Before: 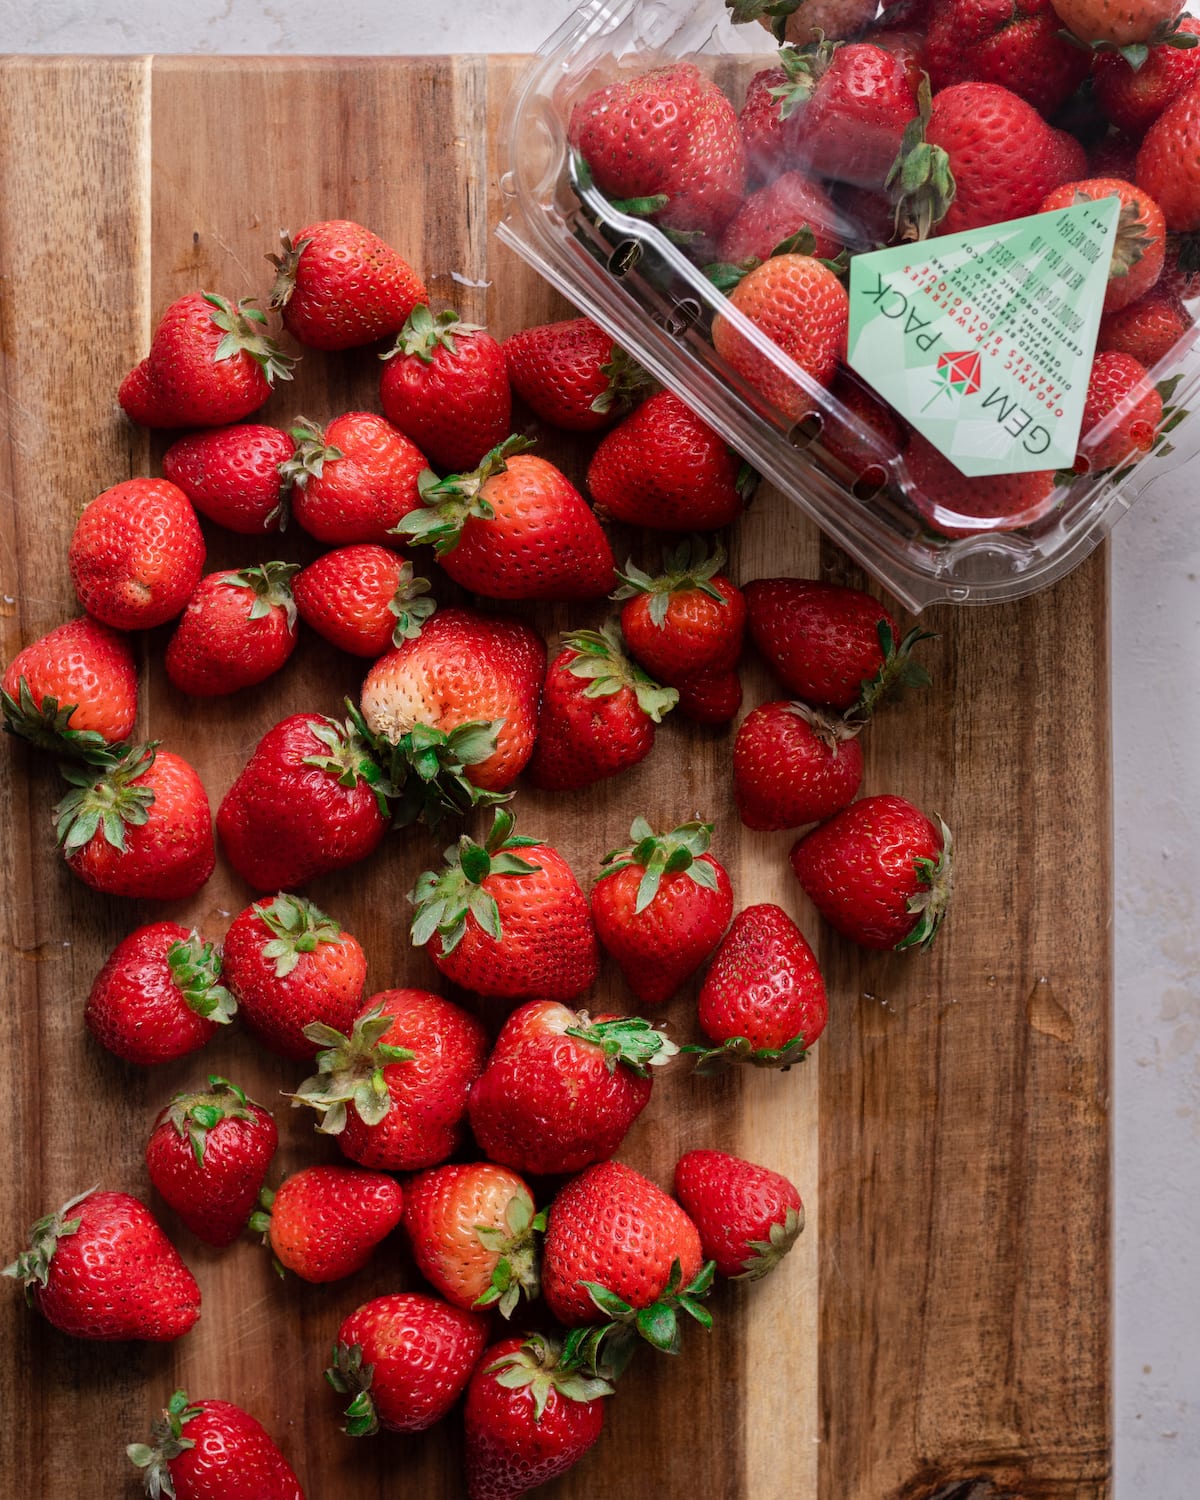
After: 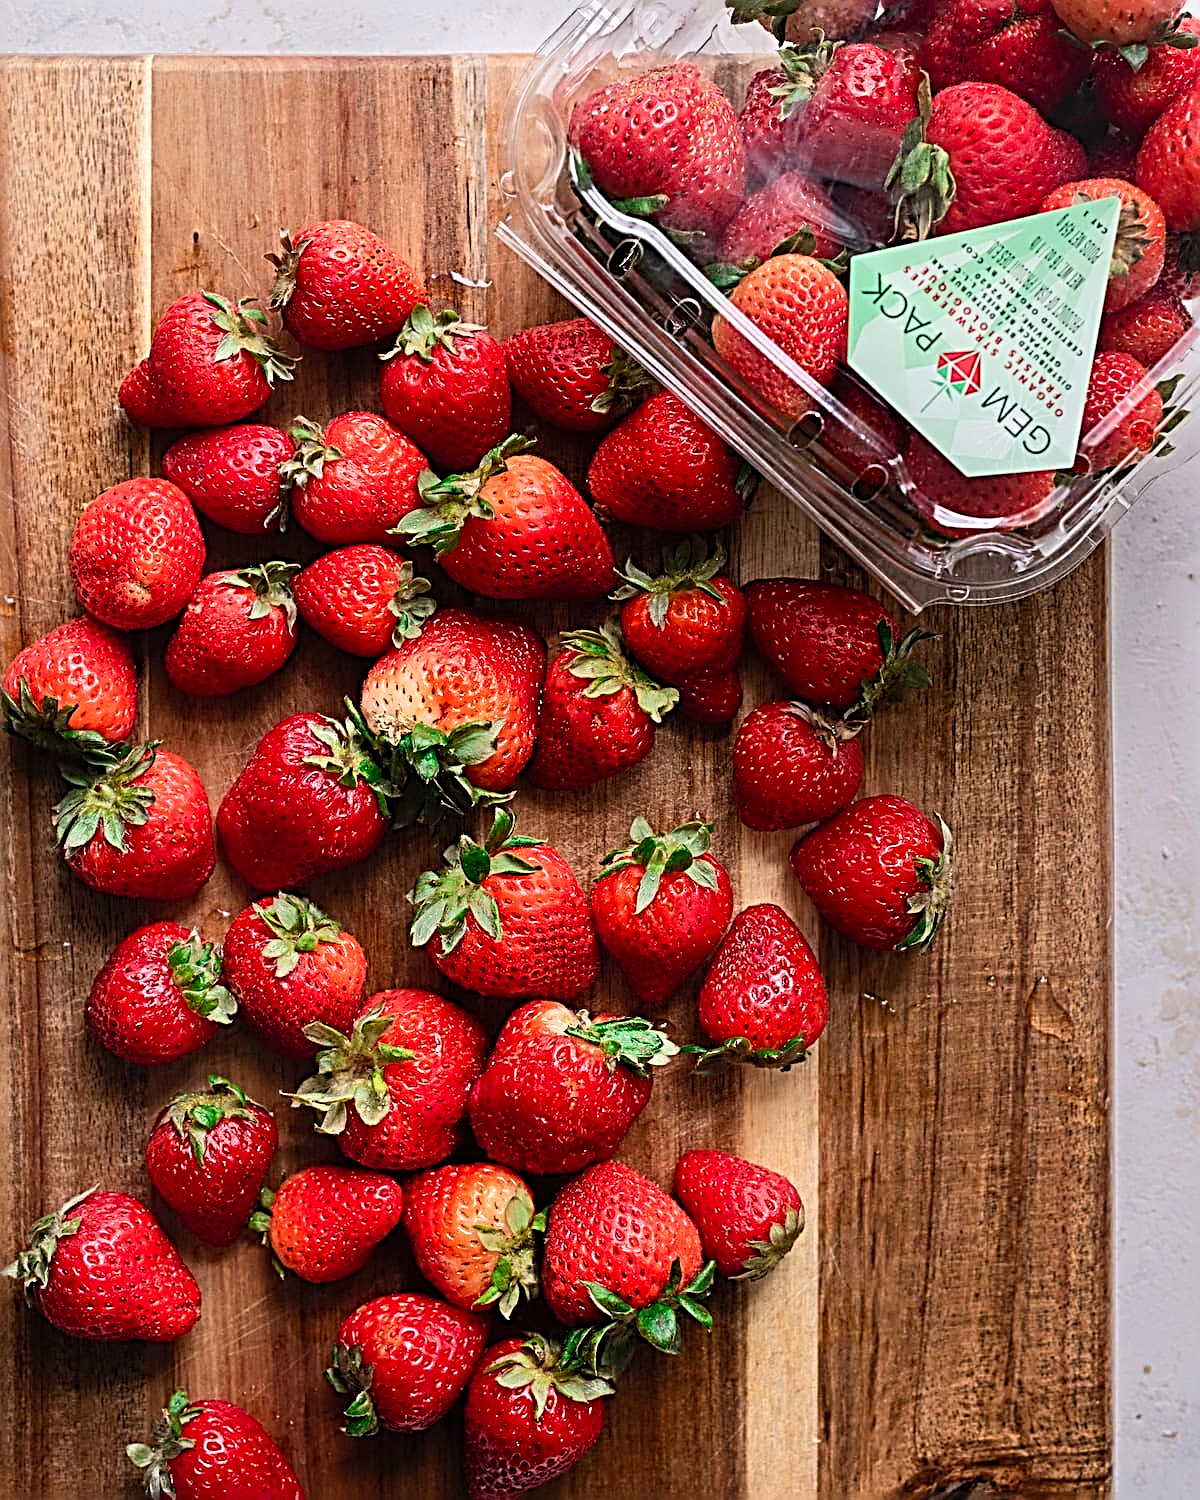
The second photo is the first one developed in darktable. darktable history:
contrast brightness saturation: contrast 0.204, brightness 0.16, saturation 0.225
sharpen: radius 3.142, amount 1.721
base curve: curves: ch0 [(0, 0) (0.297, 0.298) (1, 1)], preserve colors none
exposure: exposure -0.158 EV, compensate highlight preservation false
